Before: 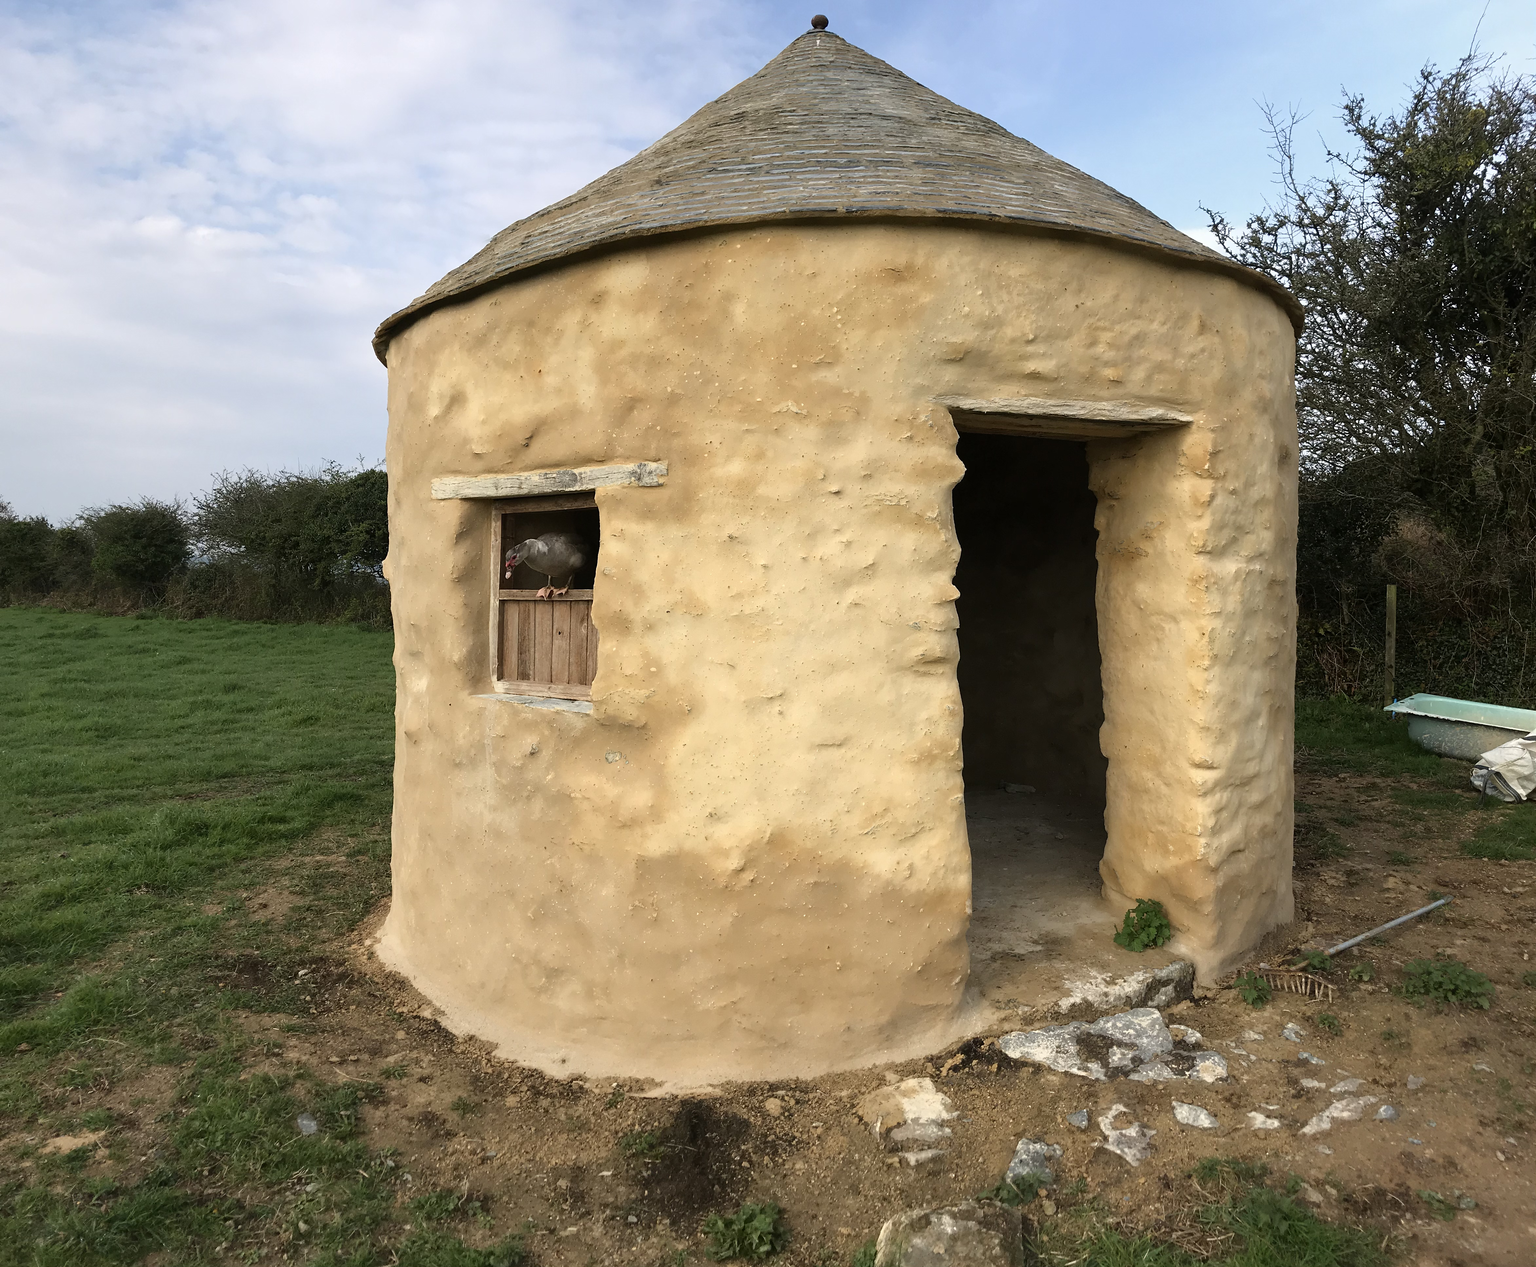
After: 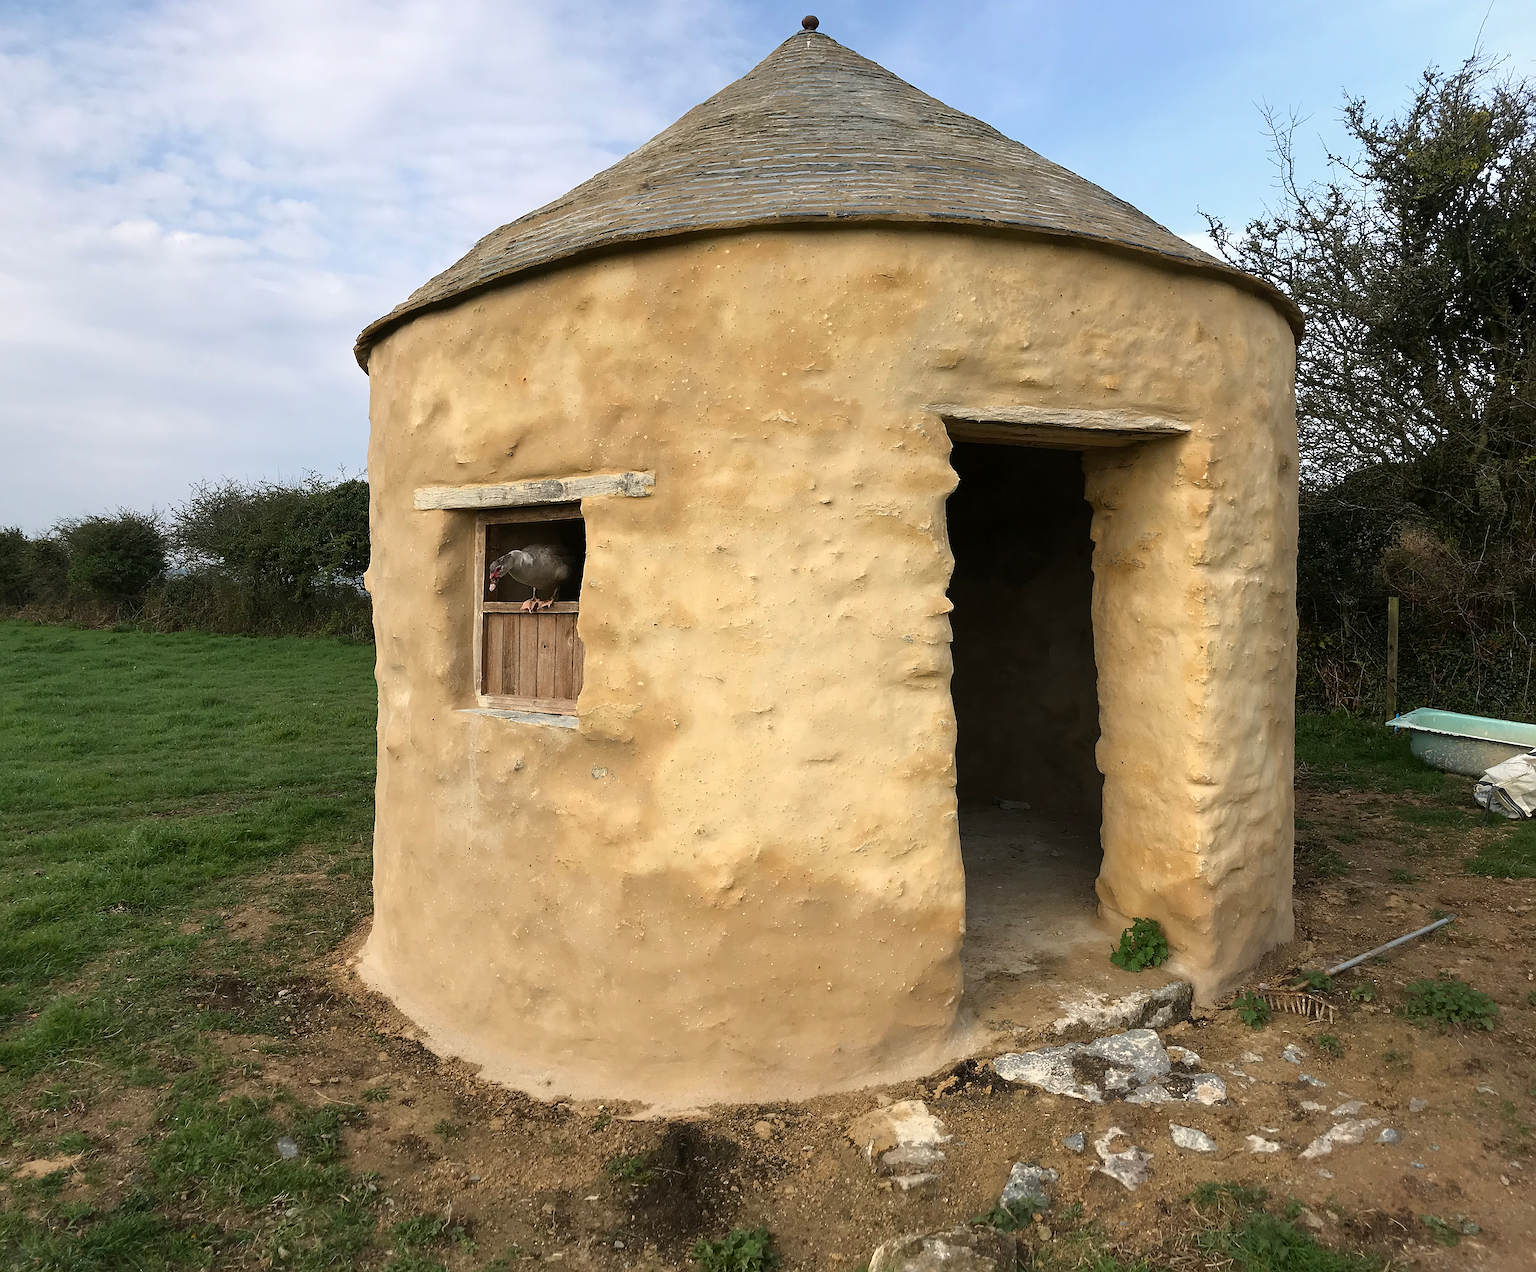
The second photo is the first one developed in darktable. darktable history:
sharpen: on, module defaults
exposure: black level correction 0.001, compensate highlight preservation false
crop: left 1.694%, right 0.288%, bottom 1.604%
